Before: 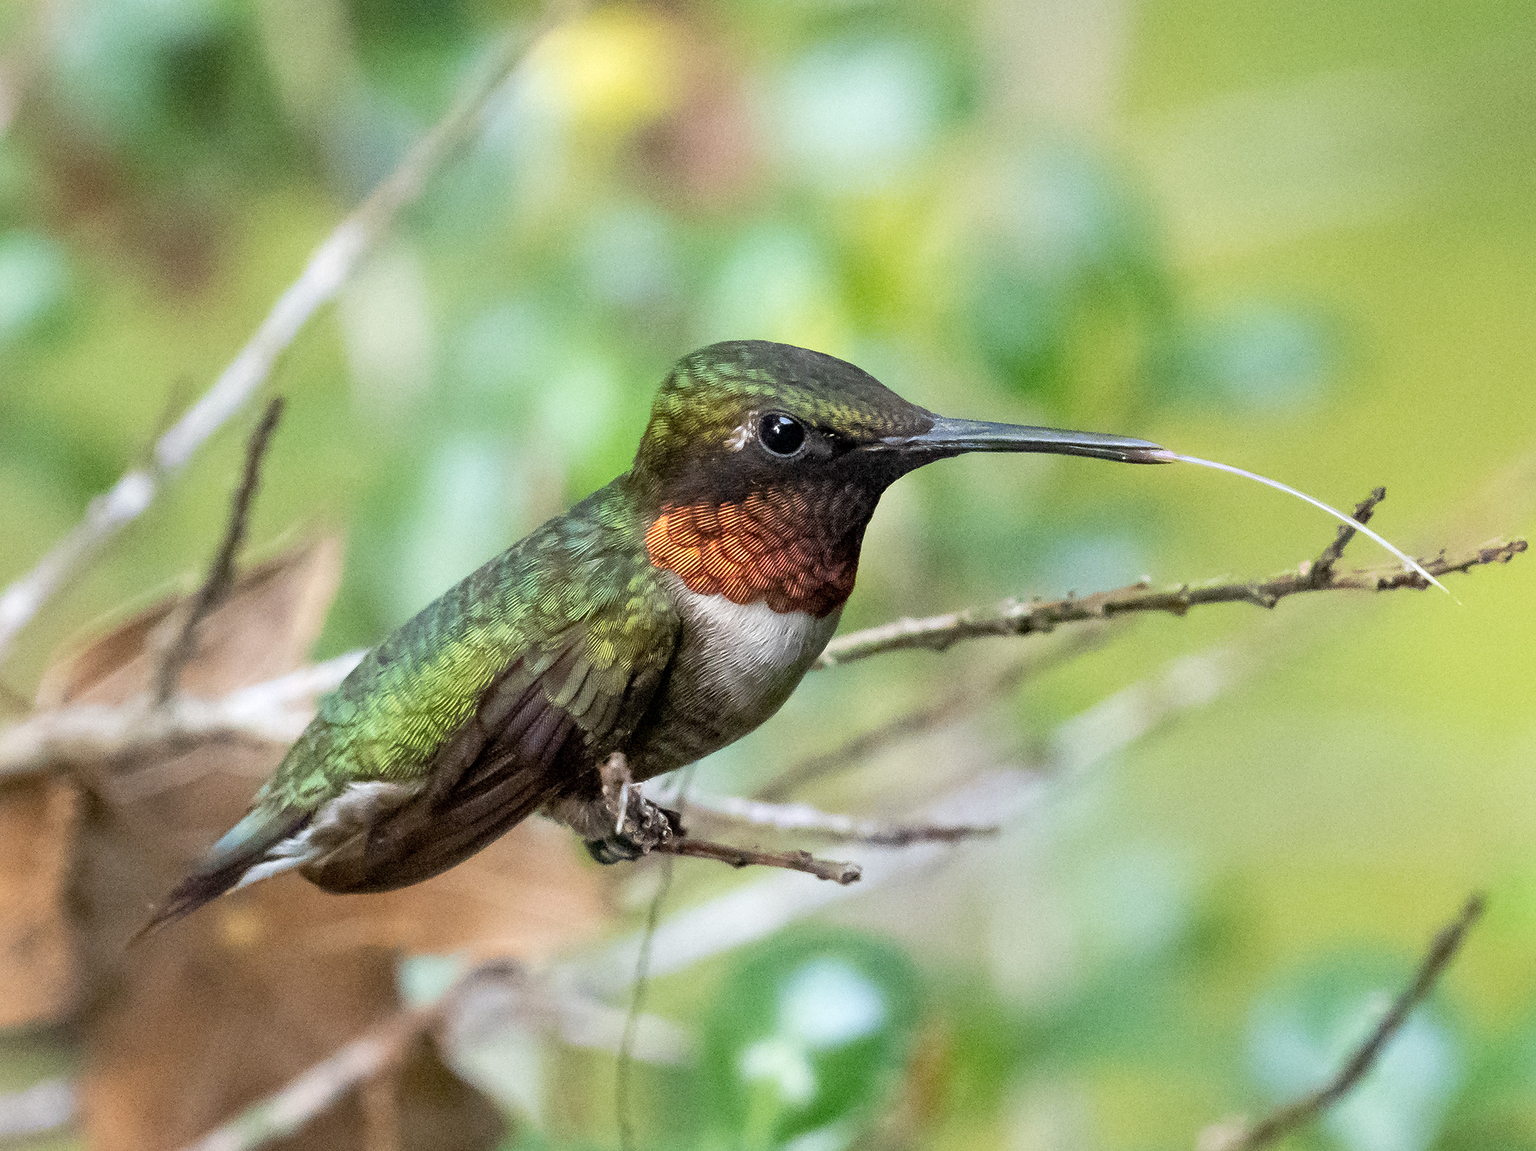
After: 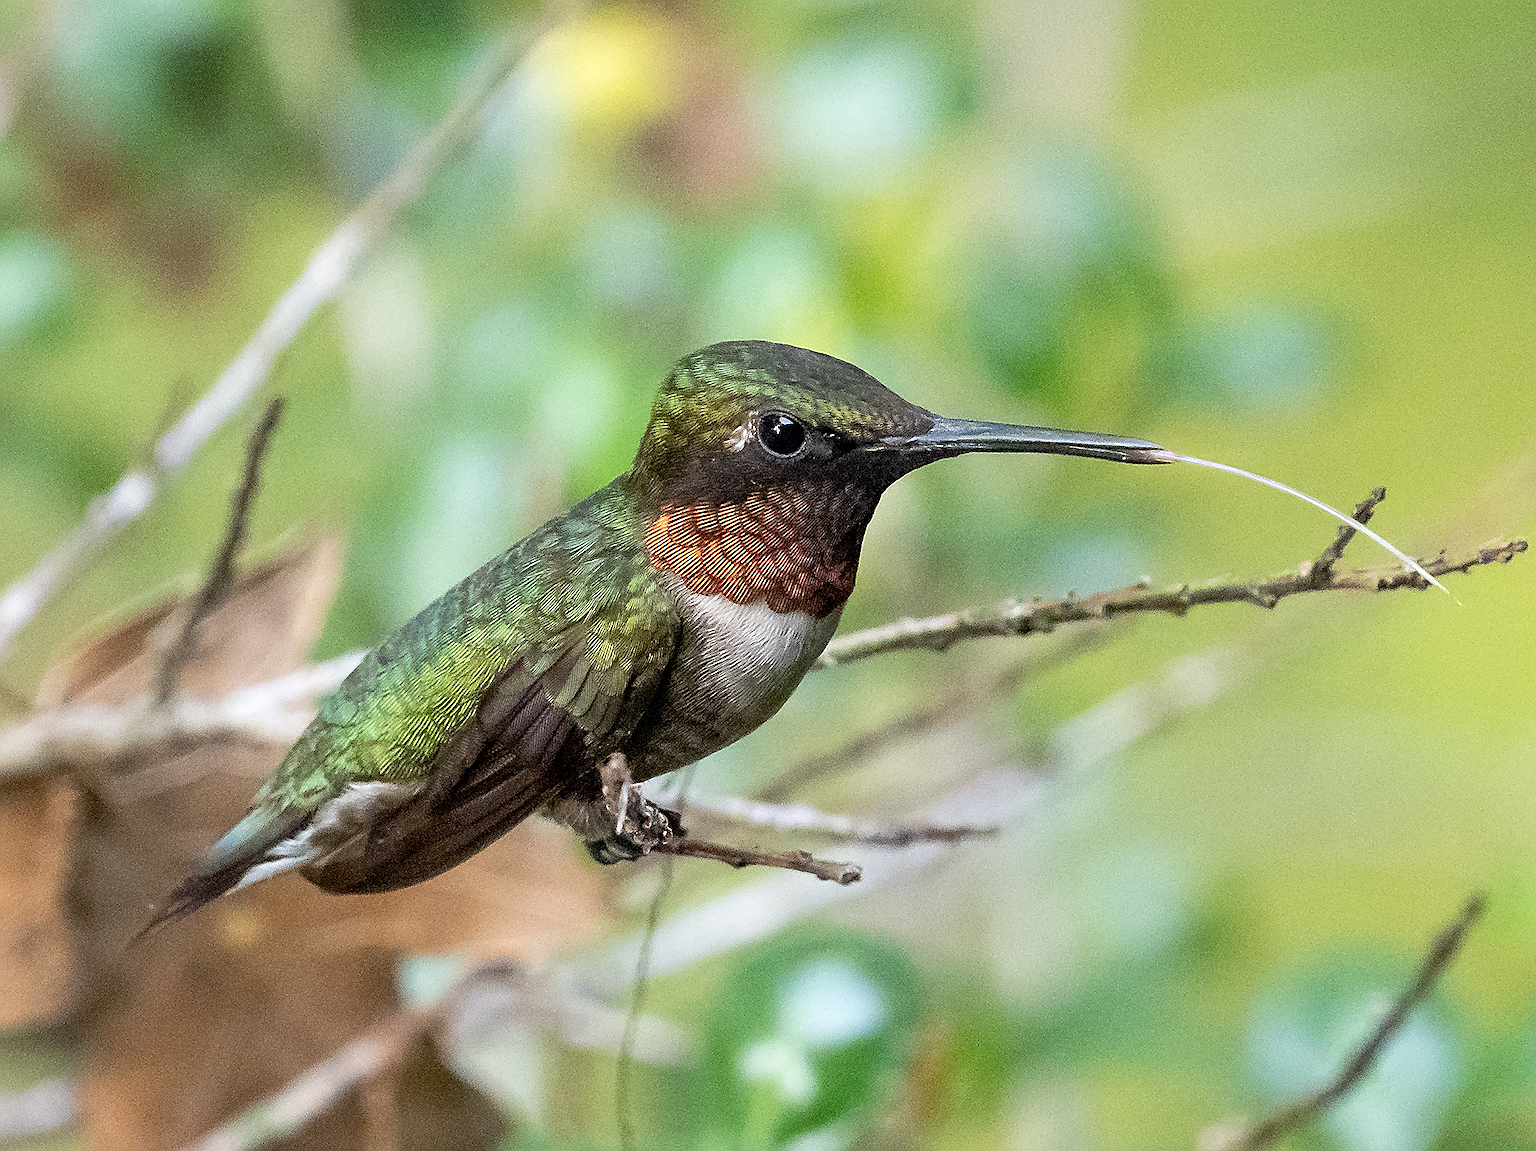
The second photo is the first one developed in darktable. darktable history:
sharpen: radius 1.353, amount 1.258, threshold 0.807
